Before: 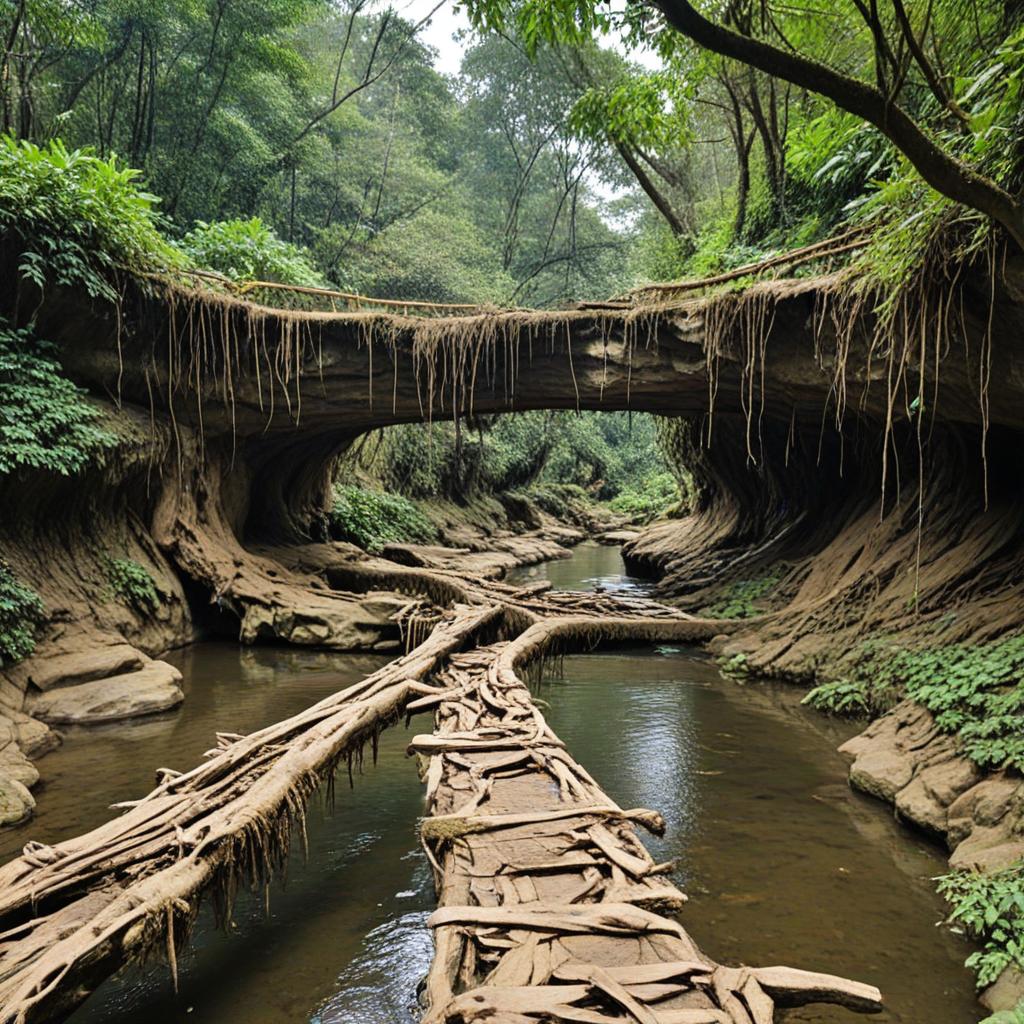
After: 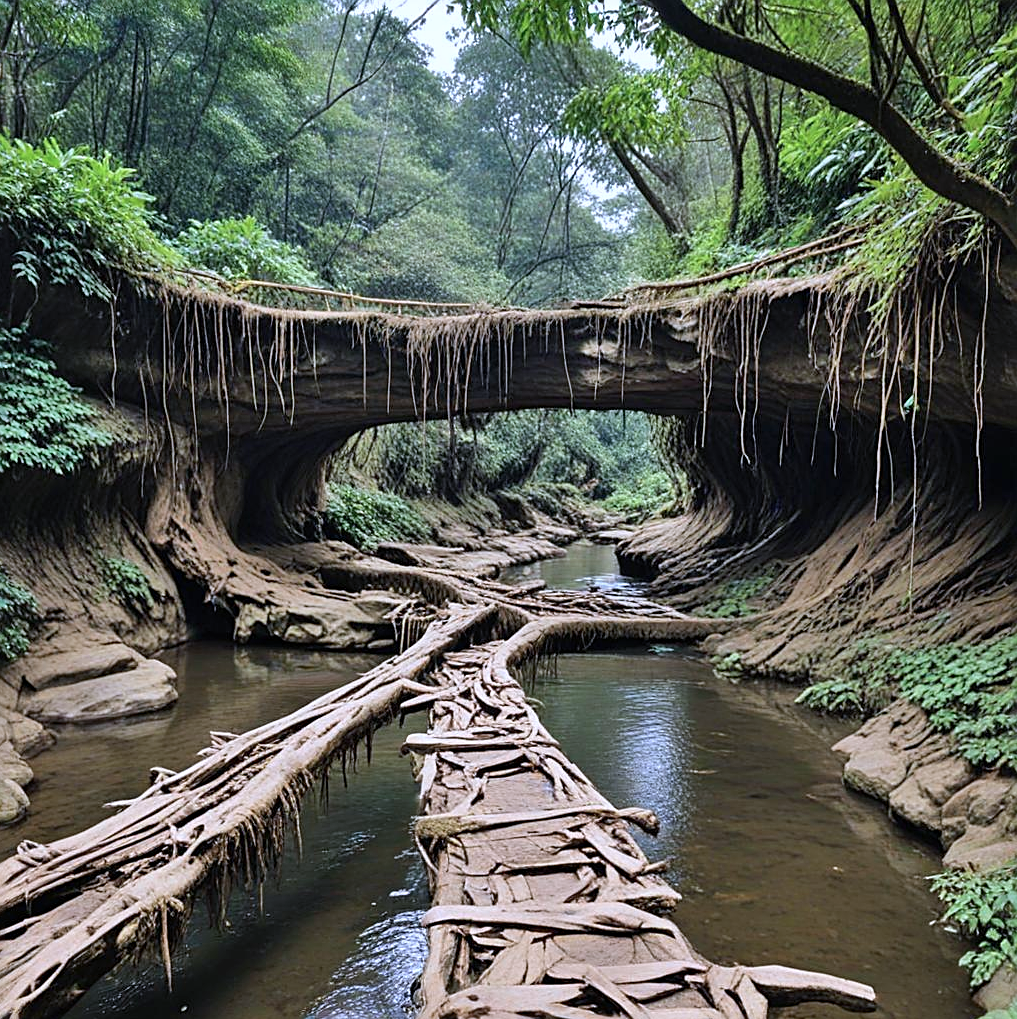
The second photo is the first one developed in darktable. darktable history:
color correction: highlights a* 0.003, highlights b* -0.283
crop and rotate: left 0.614%, top 0.179%, bottom 0.309%
sharpen: on, module defaults
color calibration: illuminant as shot in camera, x 0.377, y 0.392, temperature 4169.3 K, saturation algorithm version 1 (2020)
shadows and highlights: soften with gaussian
